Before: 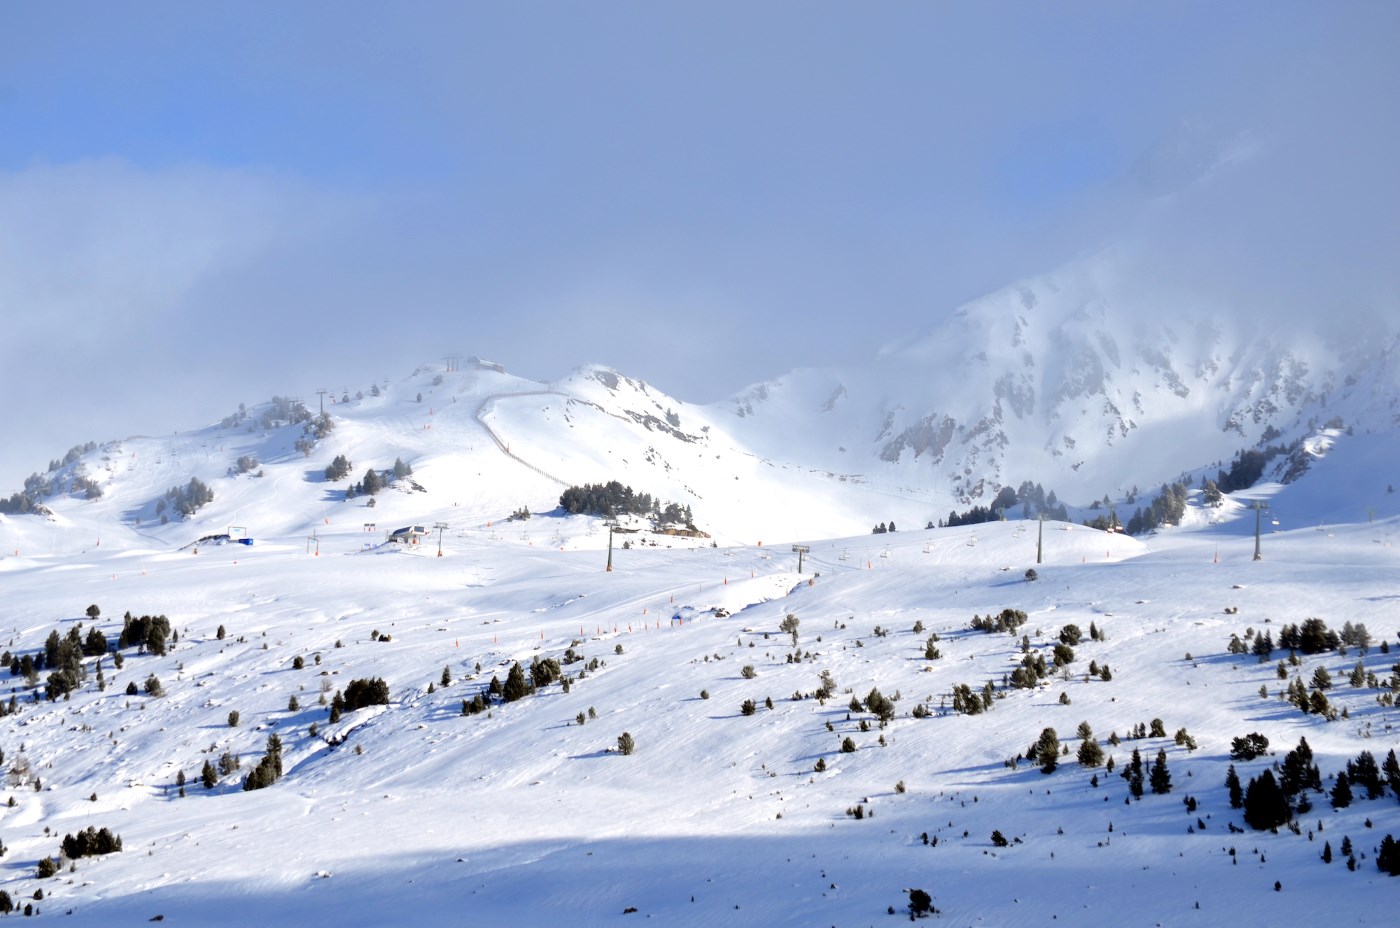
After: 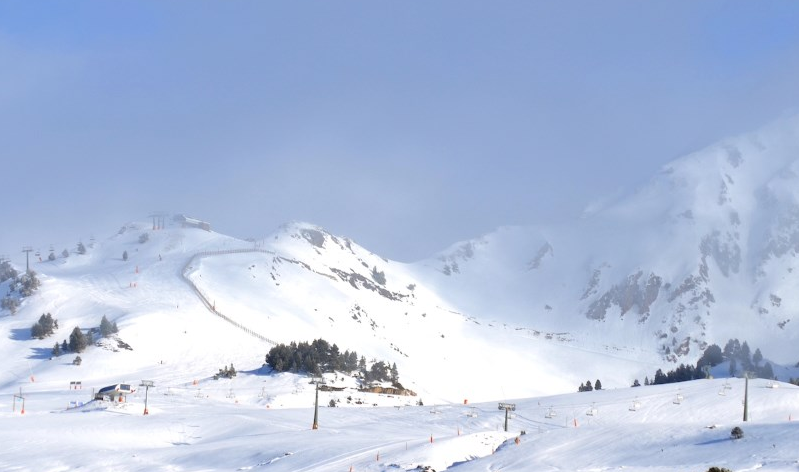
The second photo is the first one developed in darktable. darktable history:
crop: left 21.052%, top 15.367%, right 21.859%, bottom 33.717%
